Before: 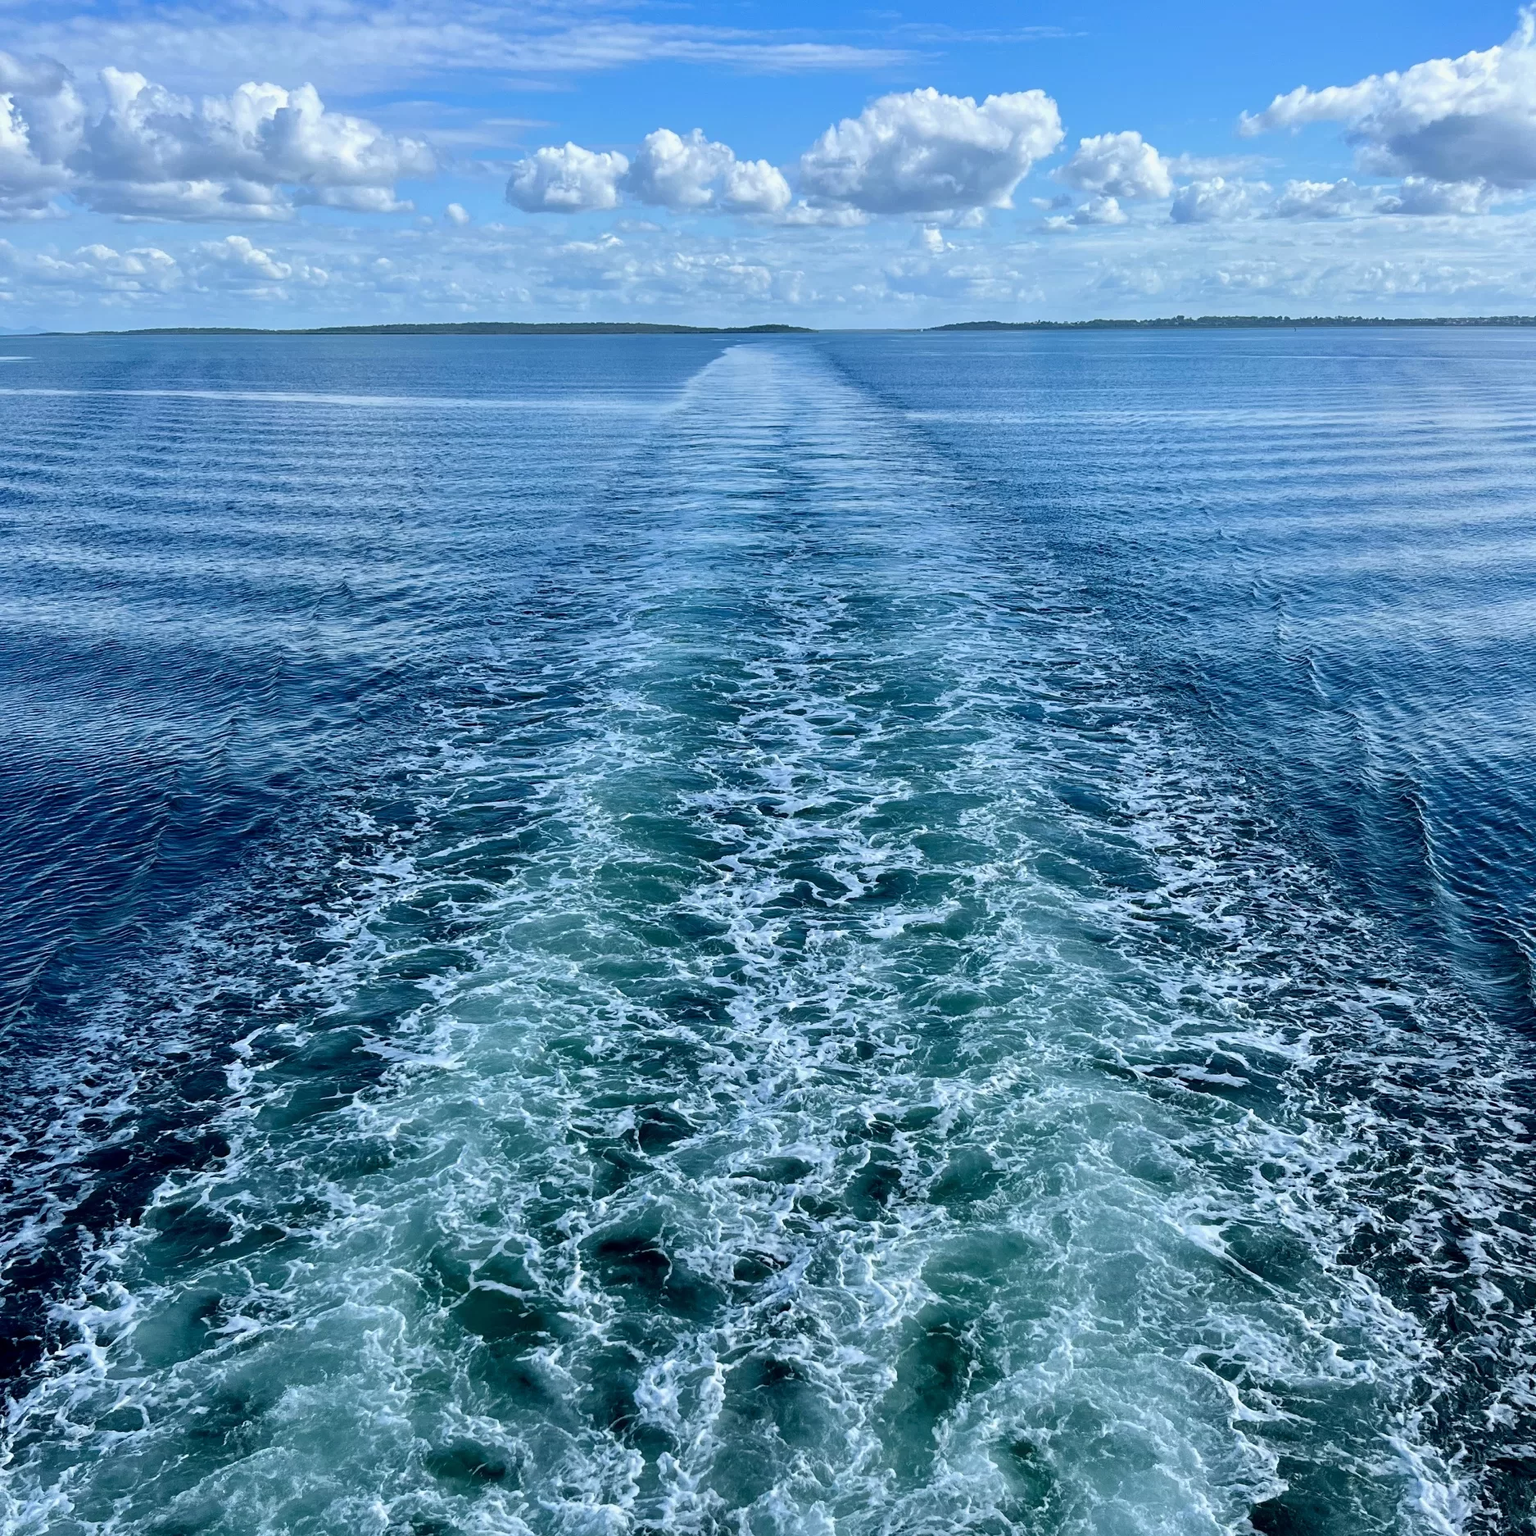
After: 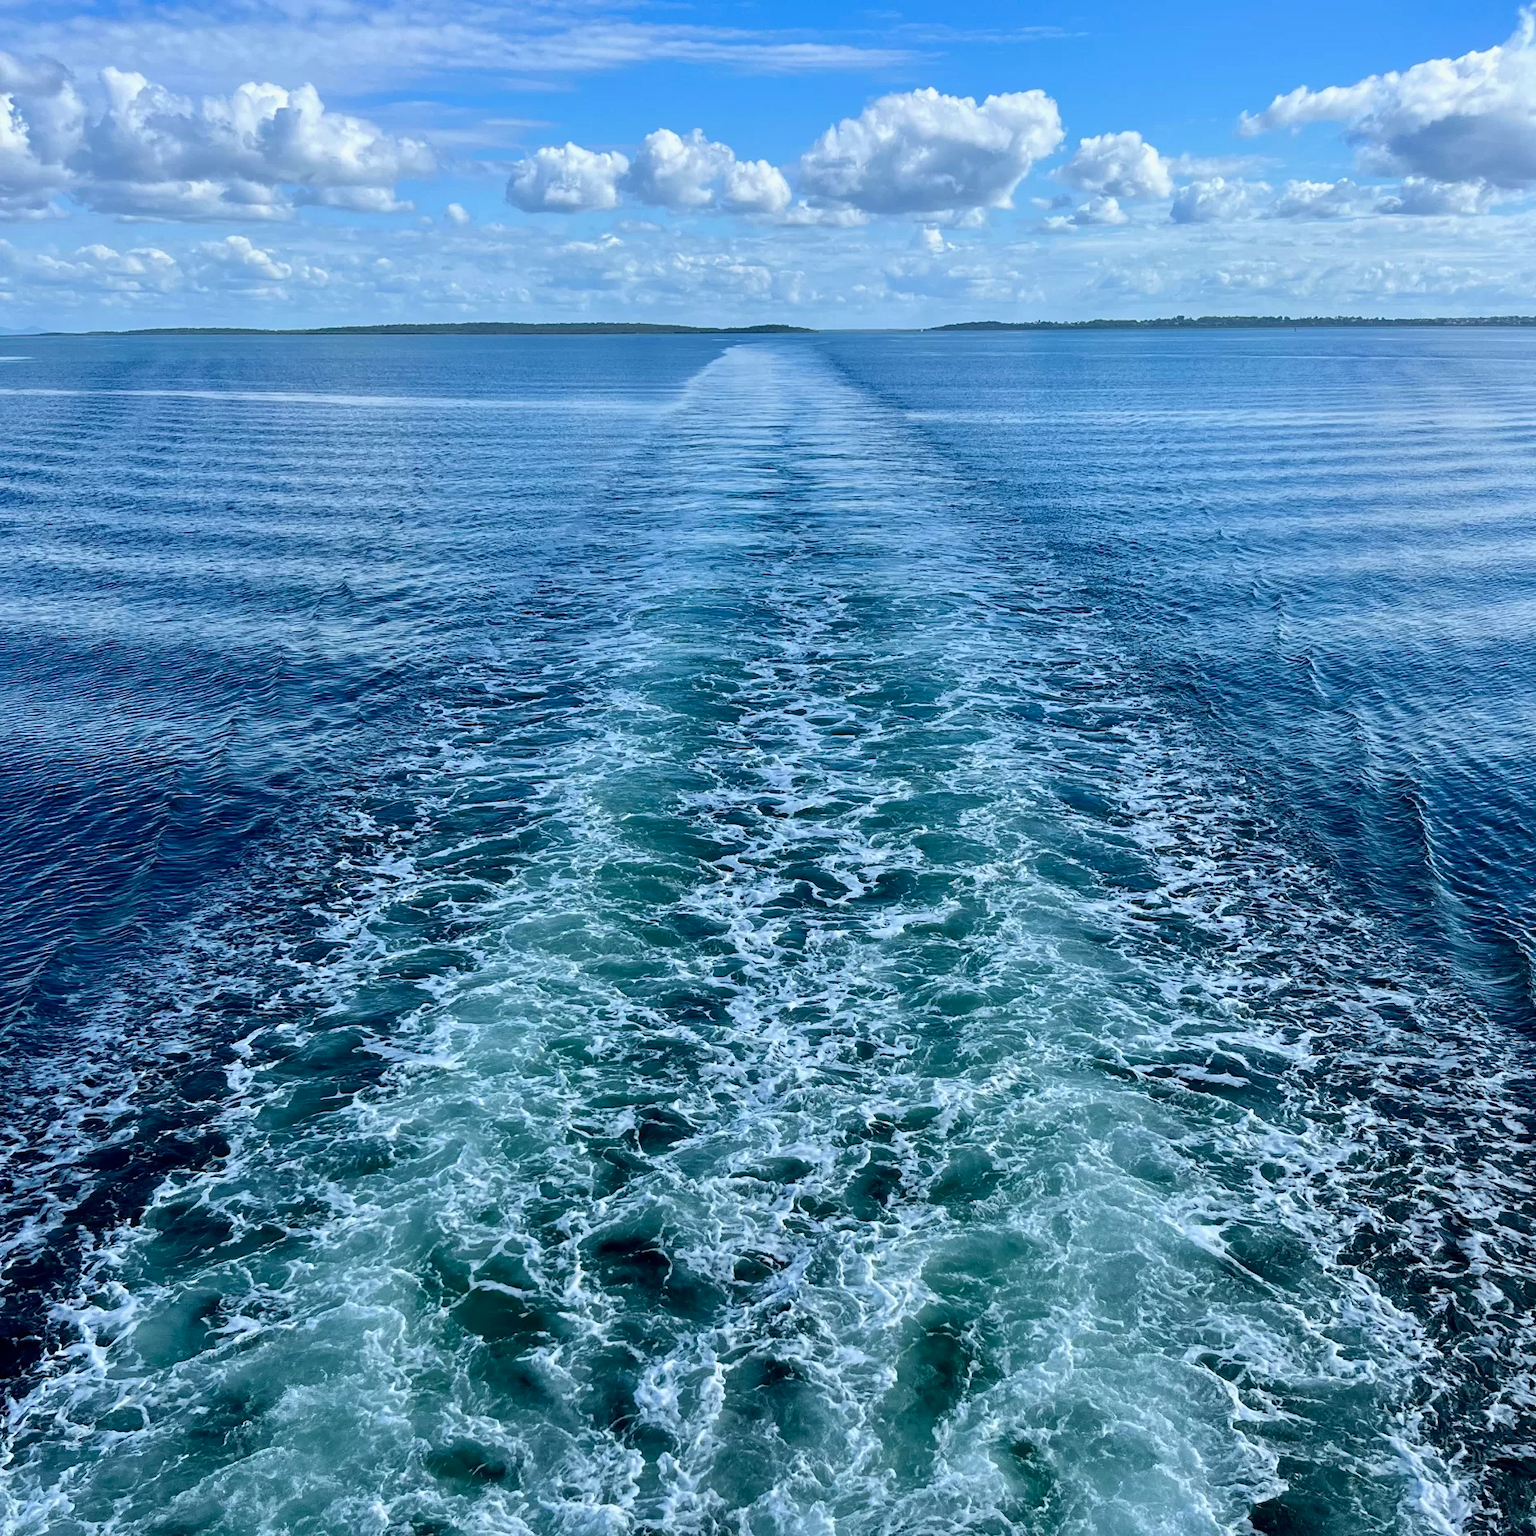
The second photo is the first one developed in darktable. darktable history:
color balance rgb: perceptual saturation grading › global saturation -0.107%, global vibrance 20%
